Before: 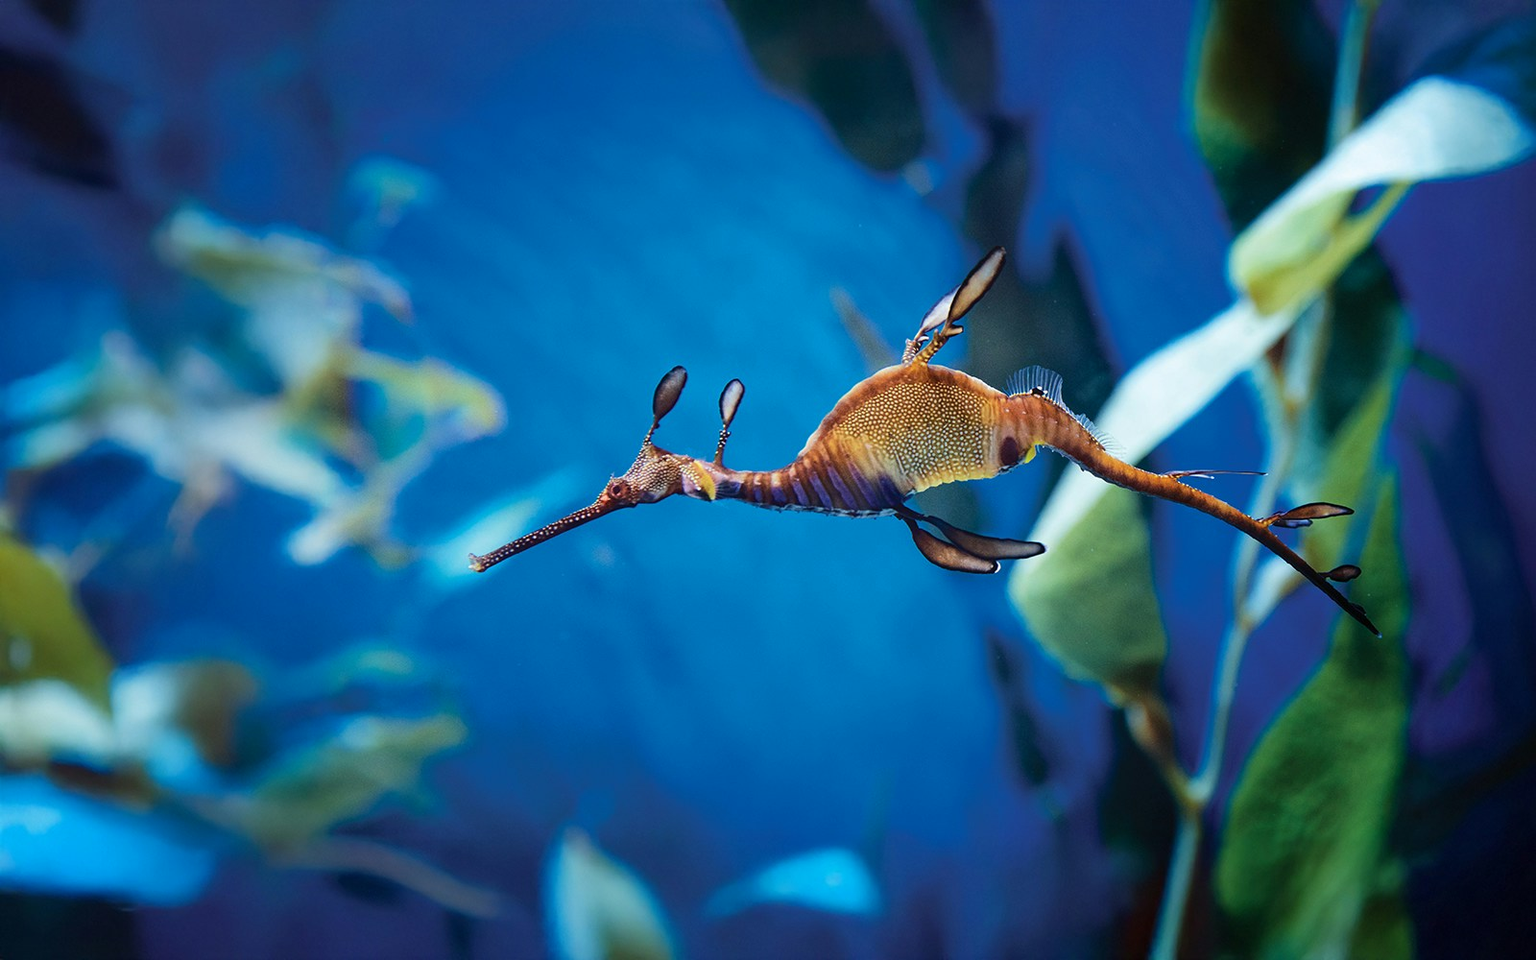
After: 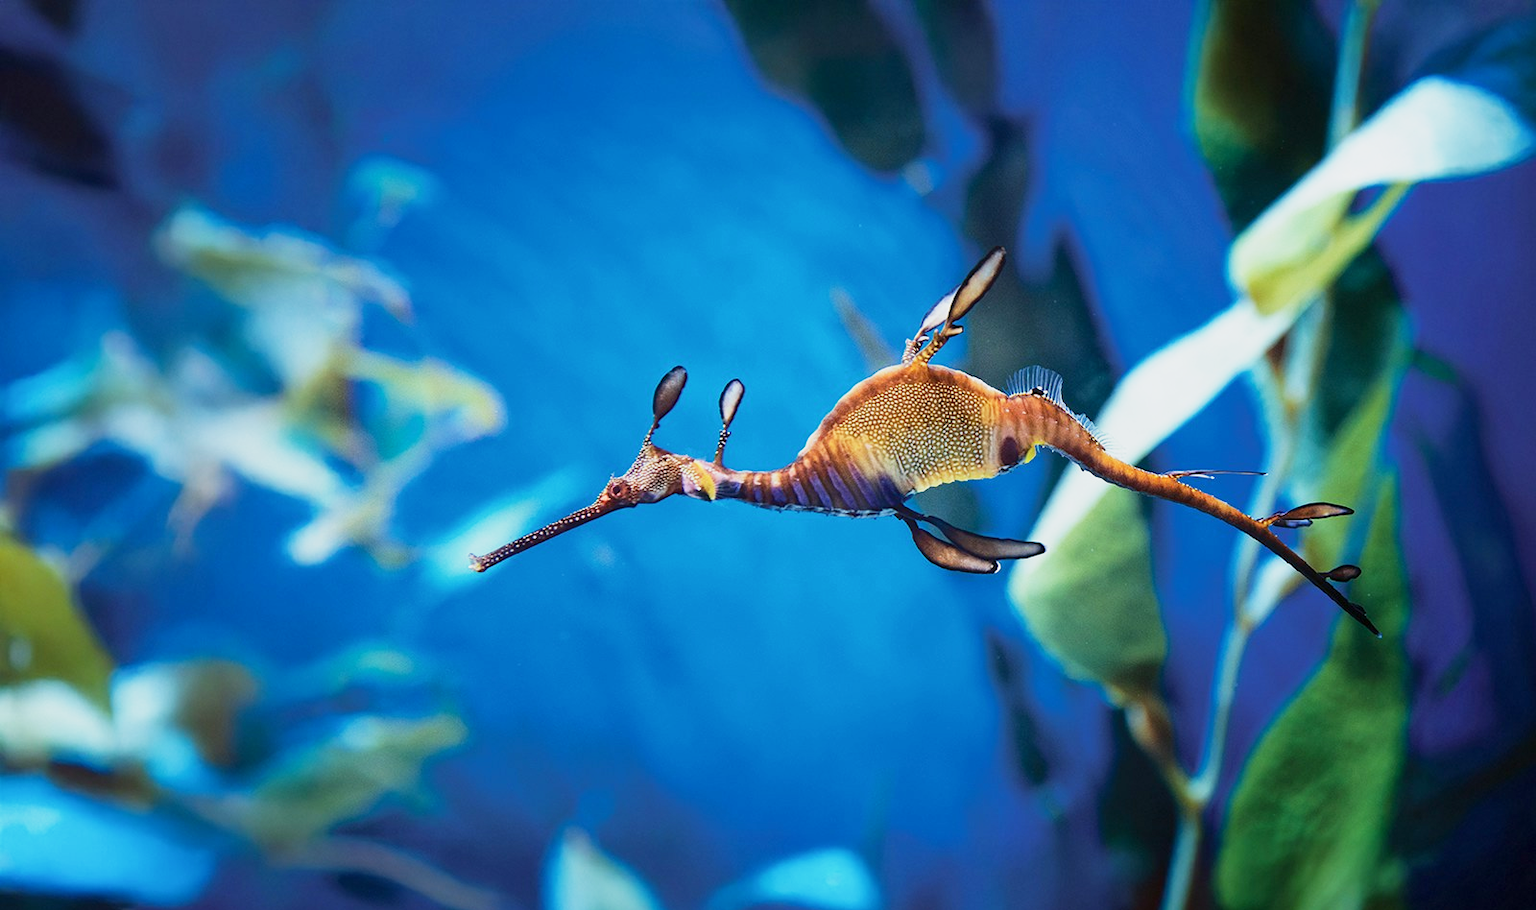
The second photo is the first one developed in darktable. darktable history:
crop and rotate: top 0.006%, bottom 5.151%
base curve: curves: ch0 [(0, 0) (0.088, 0.125) (0.176, 0.251) (0.354, 0.501) (0.613, 0.749) (1, 0.877)], preserve colors none
